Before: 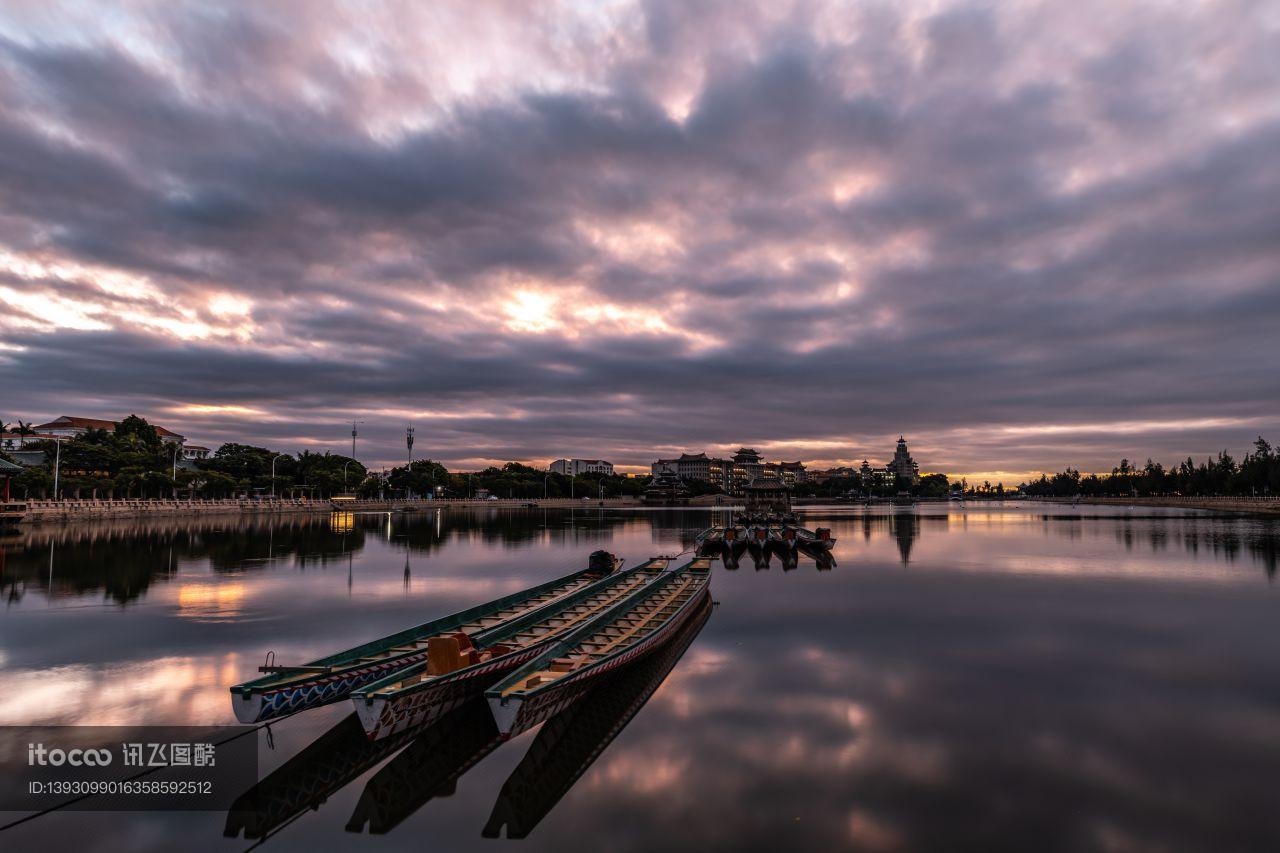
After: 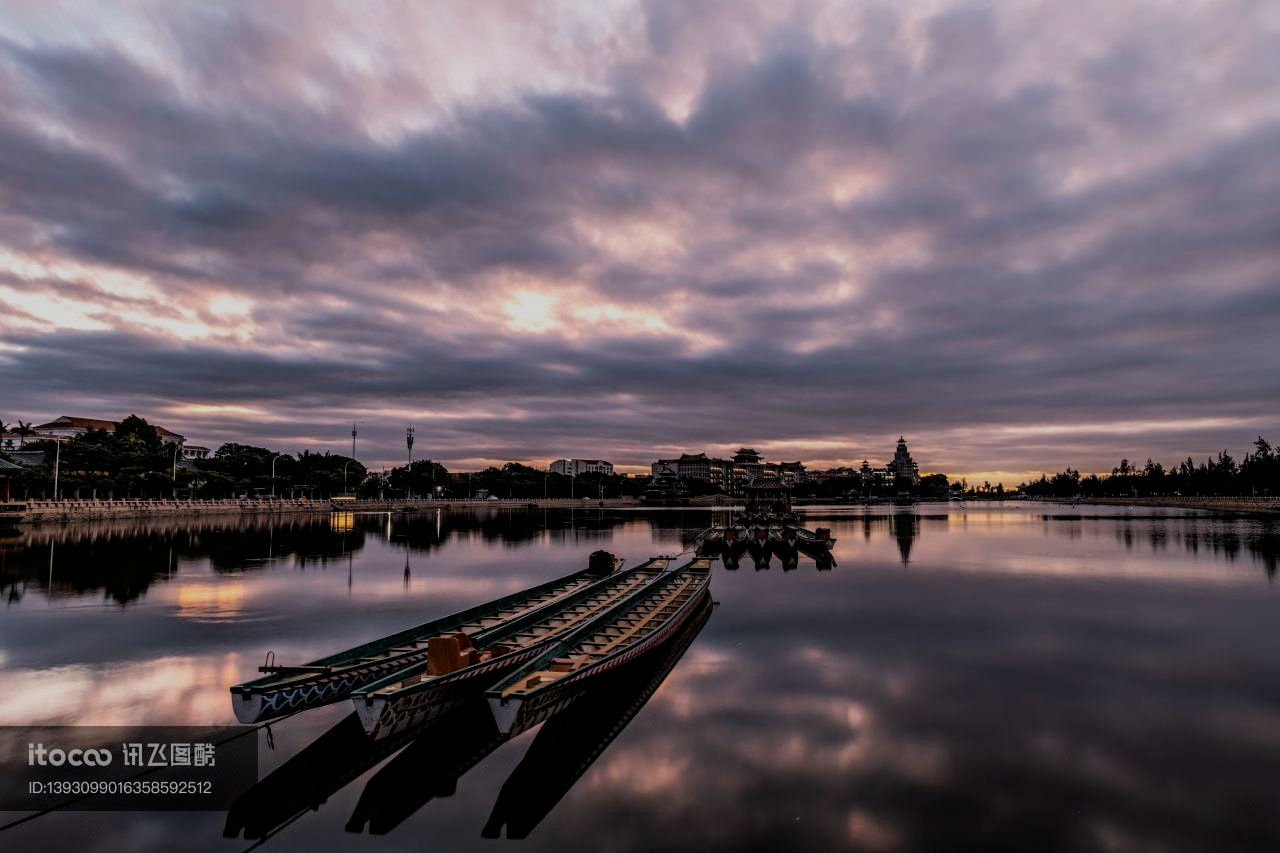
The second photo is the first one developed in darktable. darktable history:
exposure: black level correction 0.001, compensate highlight preservation false
filmic rgb: black relative exposure -7.65 EV, white relative exposure 4.56 EV, hardness 3.61
